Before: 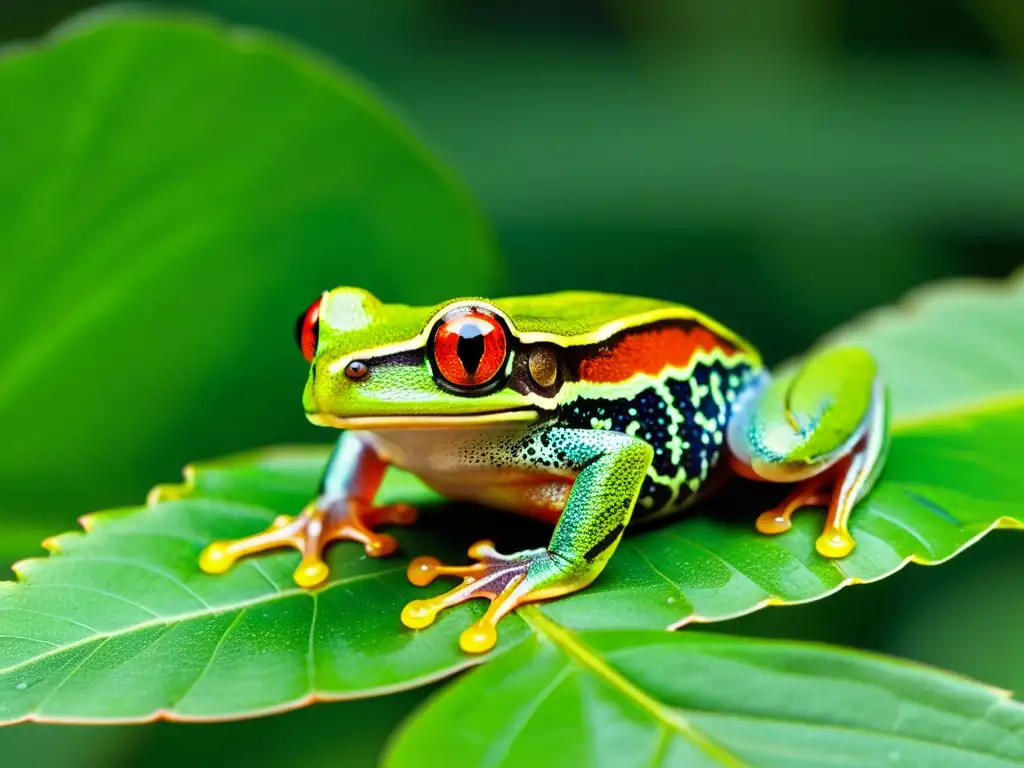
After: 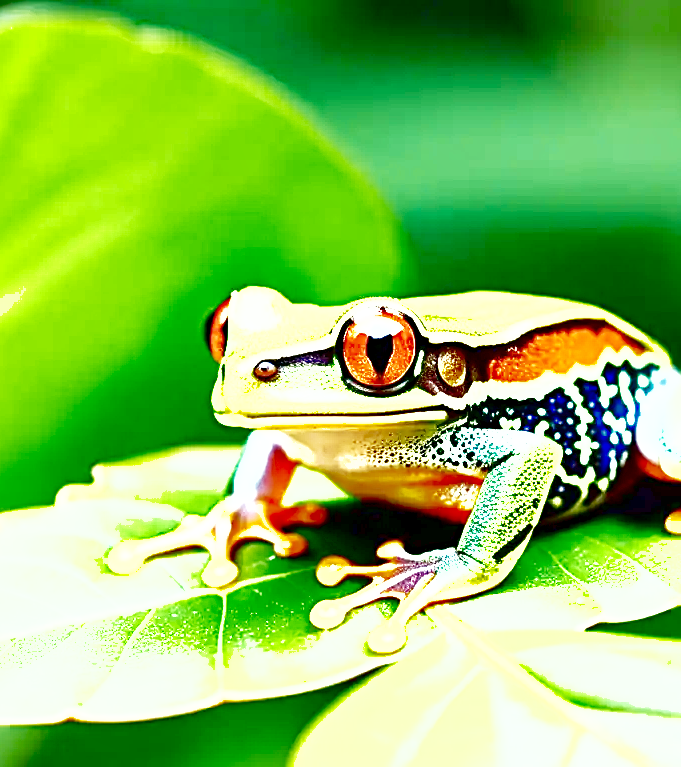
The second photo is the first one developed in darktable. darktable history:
contrast brightness saturation: brightness -0.528
exposure: exposure 1.989 EV, compensate highlight preservation false
crop and rotate: left 8.889%, right 24.577%
base curve: curves: ch0 [(0, 0) (0.028, 0.03) (0.121, 0.232) (0.46, 0.748) (0.859, 0.968) (1, 1)], preserve colors none
velvia: on, module defaults
sharpen: radius 3.963
shadows and highlights: on, module defaults
